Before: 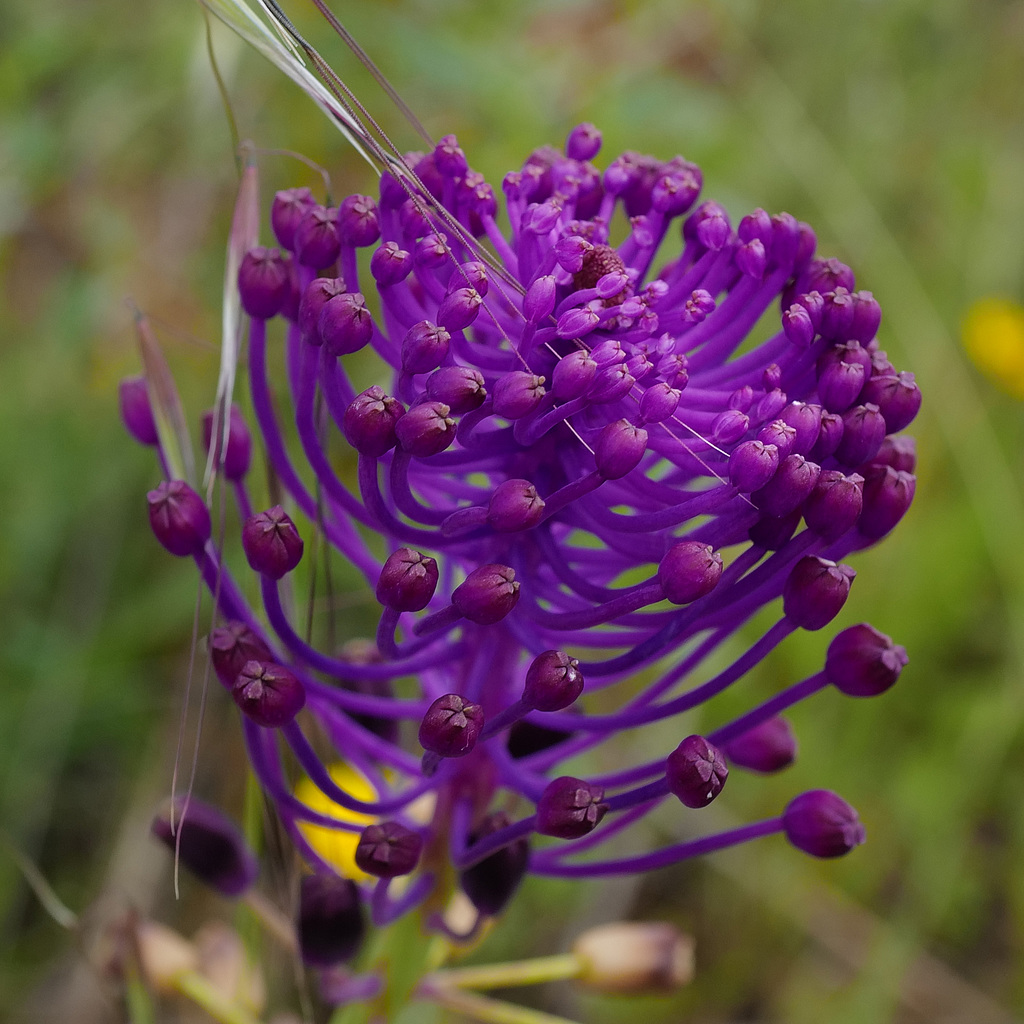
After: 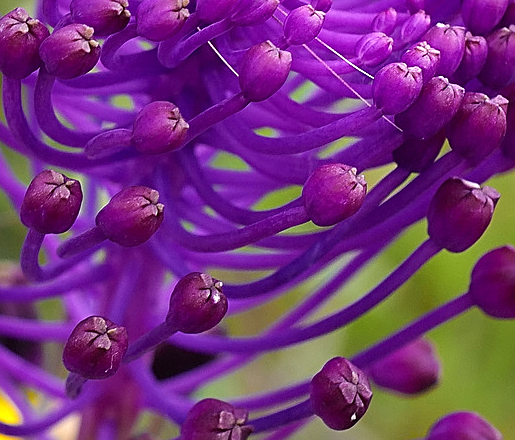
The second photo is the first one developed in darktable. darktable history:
sharpen: on, module defaults
crop: left 34.846%, top 36.95%, right 14.837%, bottom 19.996%
exposure: exposure 0.653 EV, compensate highlight preservation false
